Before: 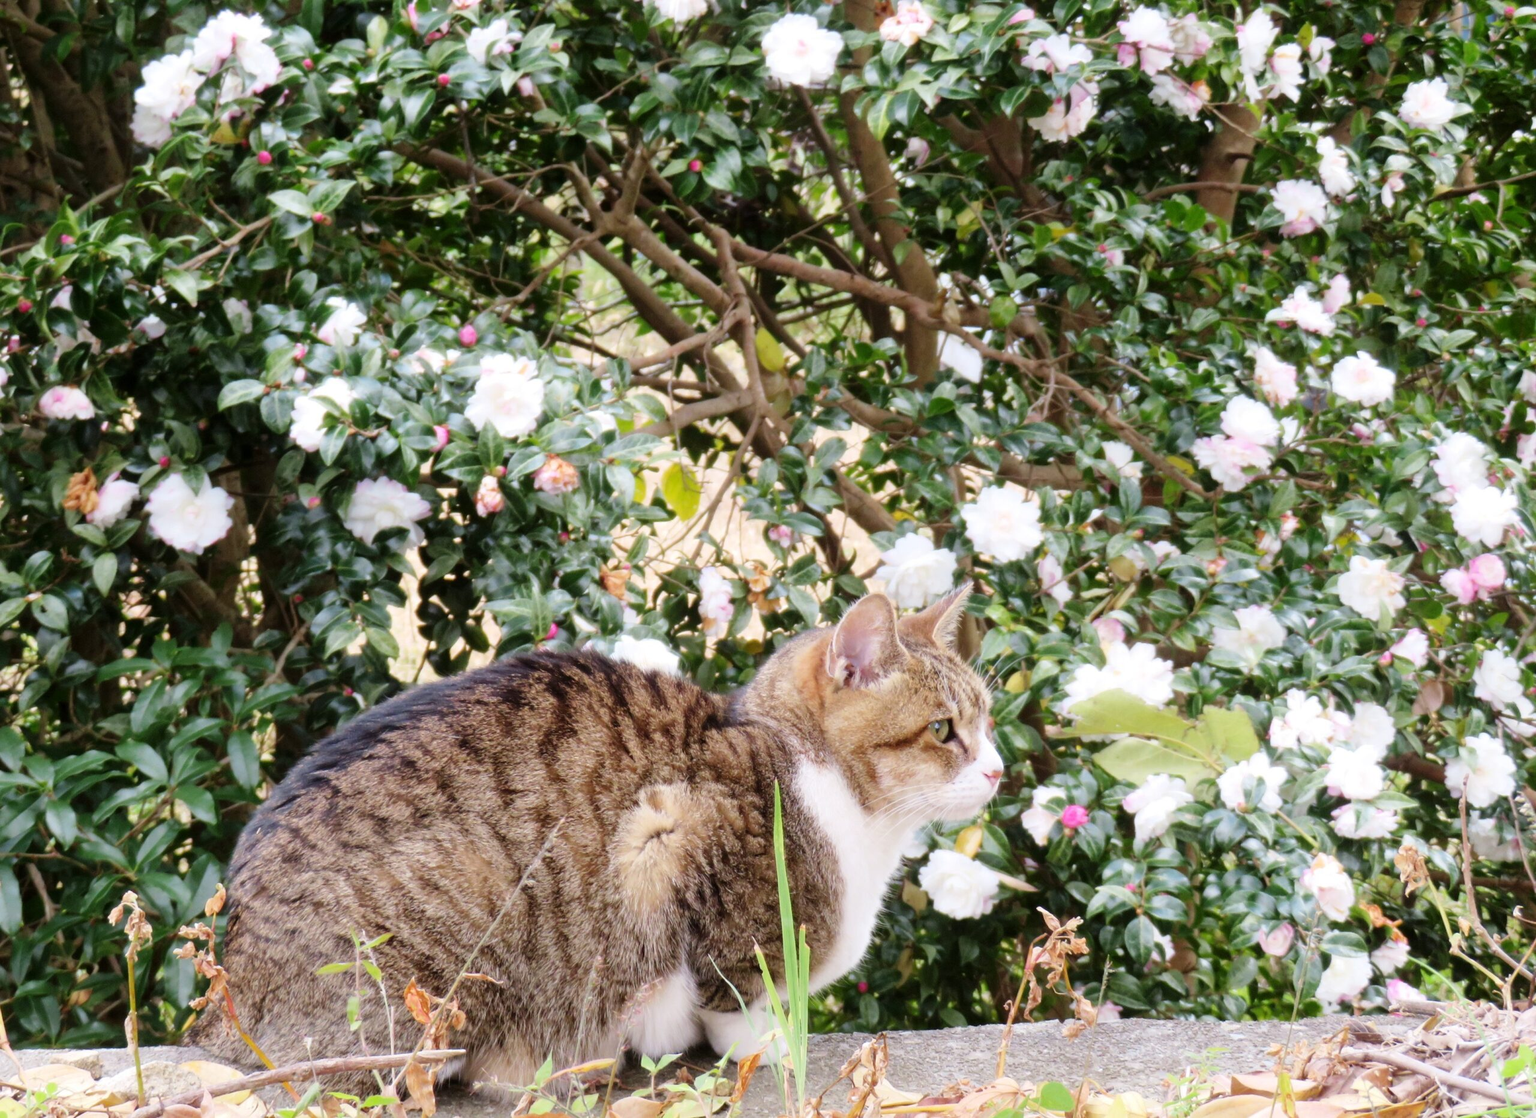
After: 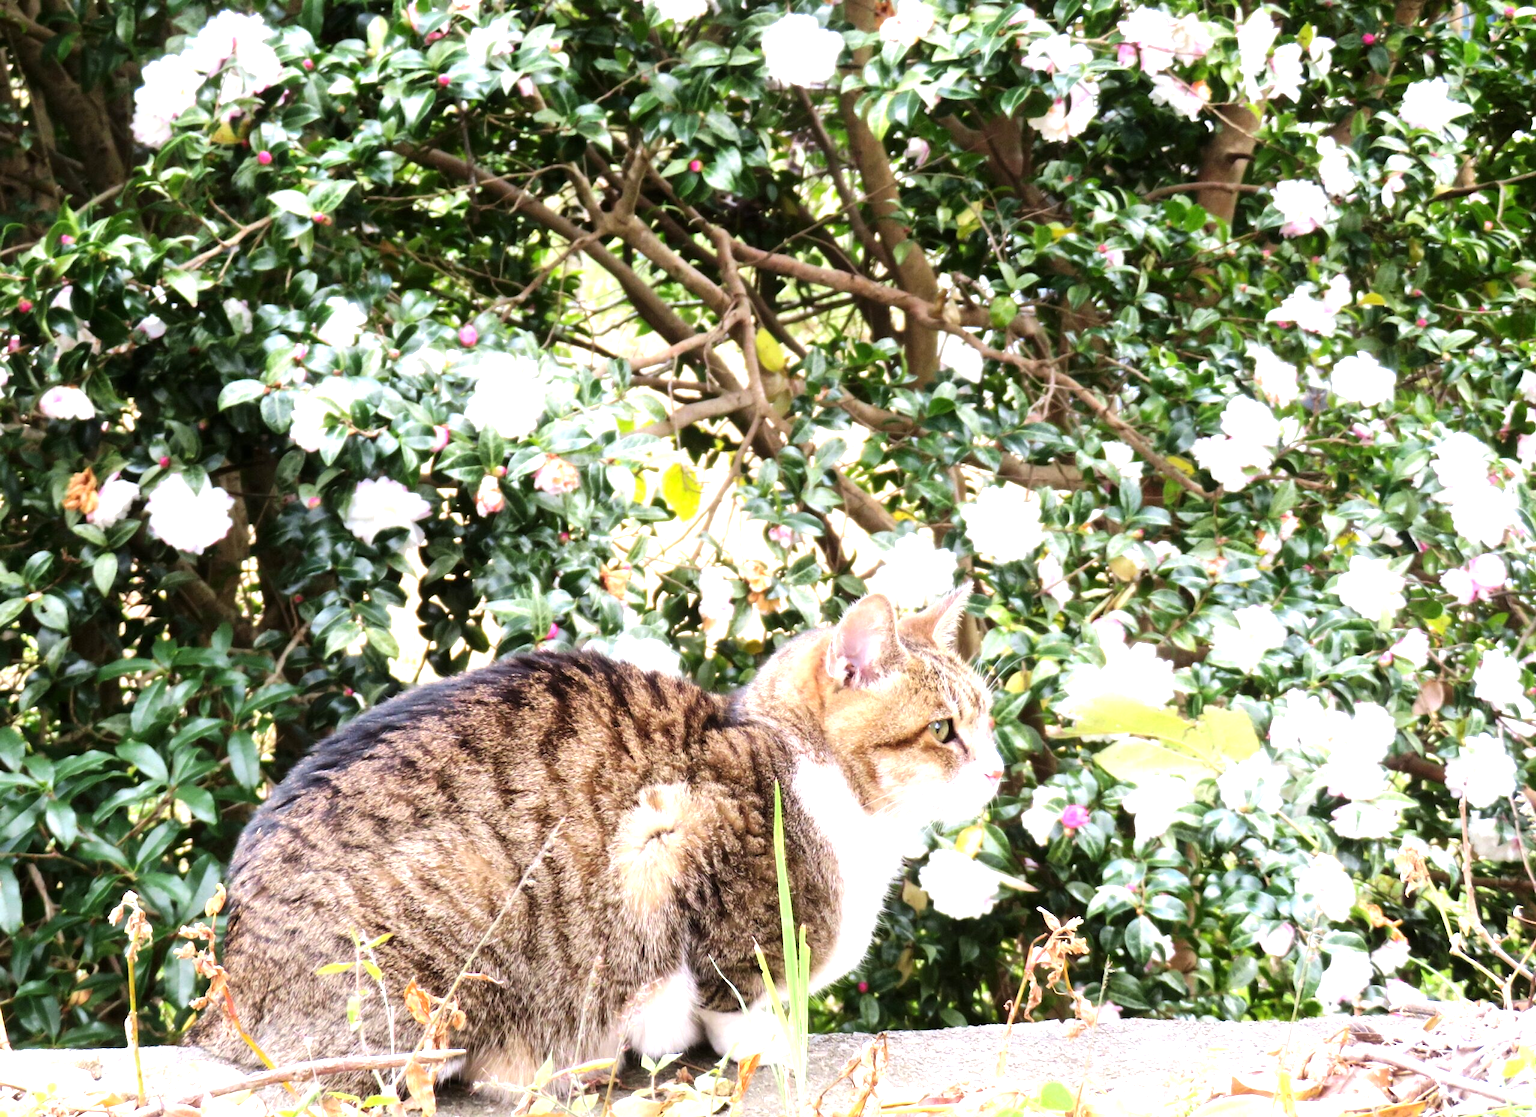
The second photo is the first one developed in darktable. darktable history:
tone equalizer: -8 EV -0.433 EV, -7 EV -0.39 EV, -6 EV -0.326 EV, -5 EV -0.213 EV, -3 EV 0.191 EV, -2 EV 0.358 EV, -1 EV 0.397 EV, +0 EV 0.413 EV, edges refinement/feathering 500, mask exposure compensation -1.57 EV, preserve details no
exposure: exposure 0.611 EV, compensate highlight preservation false
